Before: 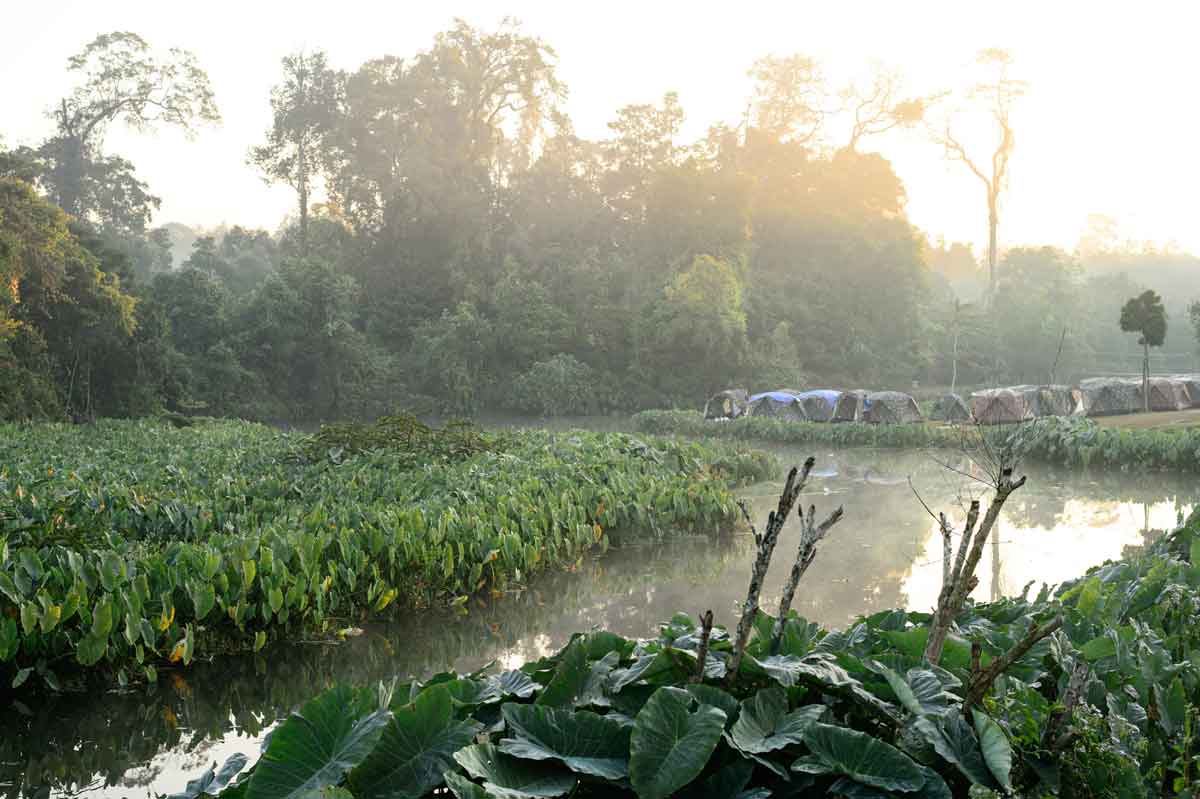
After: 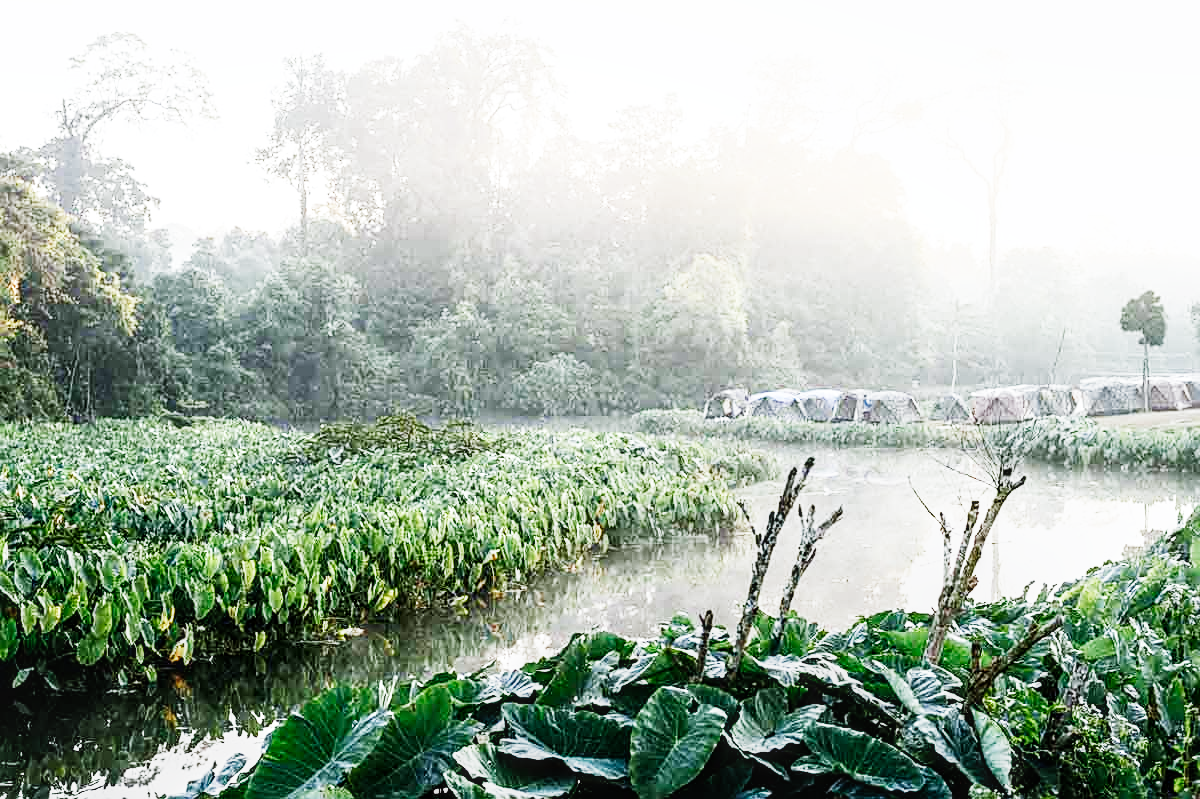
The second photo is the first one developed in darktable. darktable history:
local contrast: on, module defaults
exposure: black level correction 0, exposure 1.173 EV, compensate exposure bias true, compensate highlight preservation false
sigmoid: contrast 1.7, skew 0.1, preserve hue 0%, red attenuation 0.1, red rotation 0.035, green attenuation 0.1, green rotation -0.017, blue attenuation 0.15, blue rotation -0.052, base primaries Rec2020
color calibration: illuminant as shot in camera, x 0.358, y 0.373, temperature 4628.91 K
sharpen: on, module defaults
color balance rgb: shadows lift › luminance -20%, power › hue 72.24°, highlights gain › luminance 15%, global offset › hue 171.6°, perceptual saturation grading › highlights -30%, perceptual saturation grading › shadows 20%, global vibrance 30%, contrast 10%
